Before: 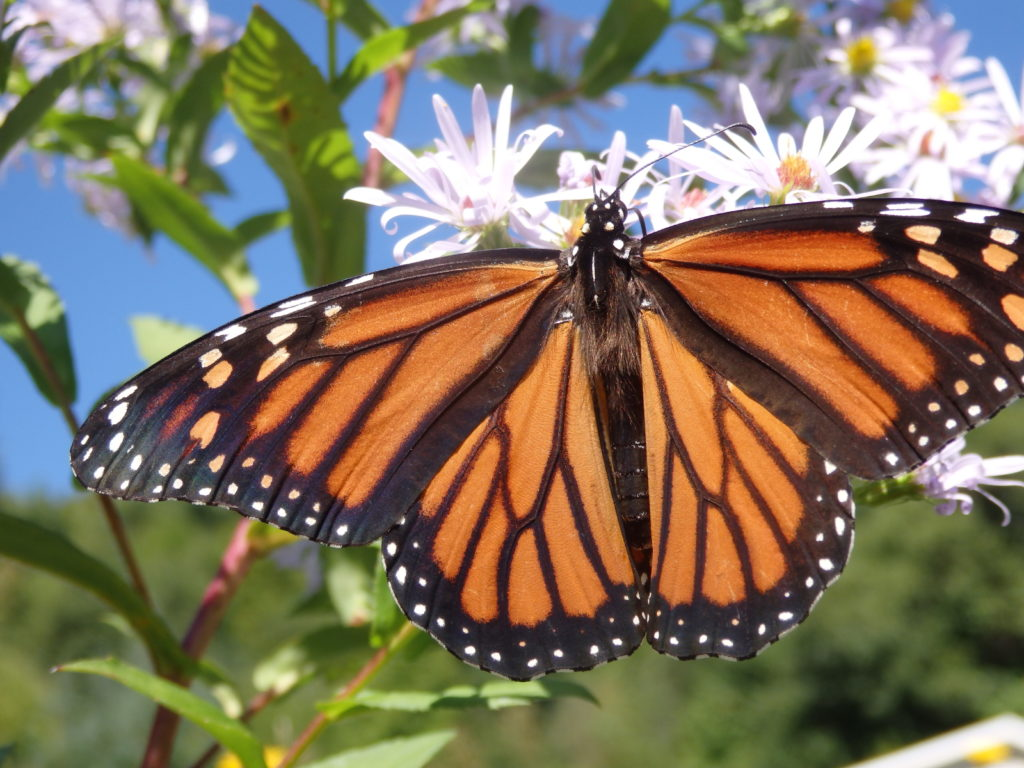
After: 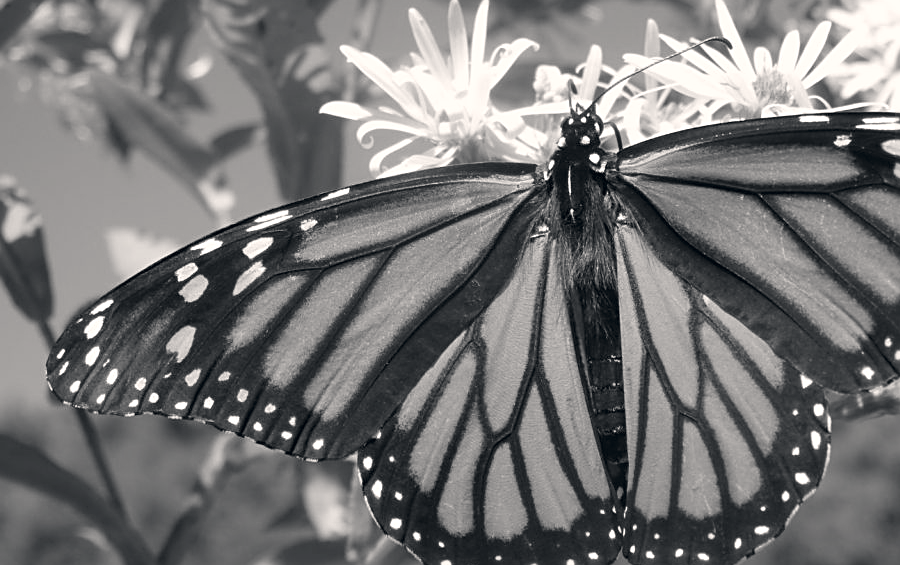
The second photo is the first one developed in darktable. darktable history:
crop and rotate: left 2.425%, top 11.305%, right 9.6%, bottom 15.08%
sharpen: on, module defaults
color correction: highlights a* 2.75, highlights b* 5, shadows a* -2.04, shadows b* -4.84, saturation 0.8
contrast brightness saturation: saturation -1
